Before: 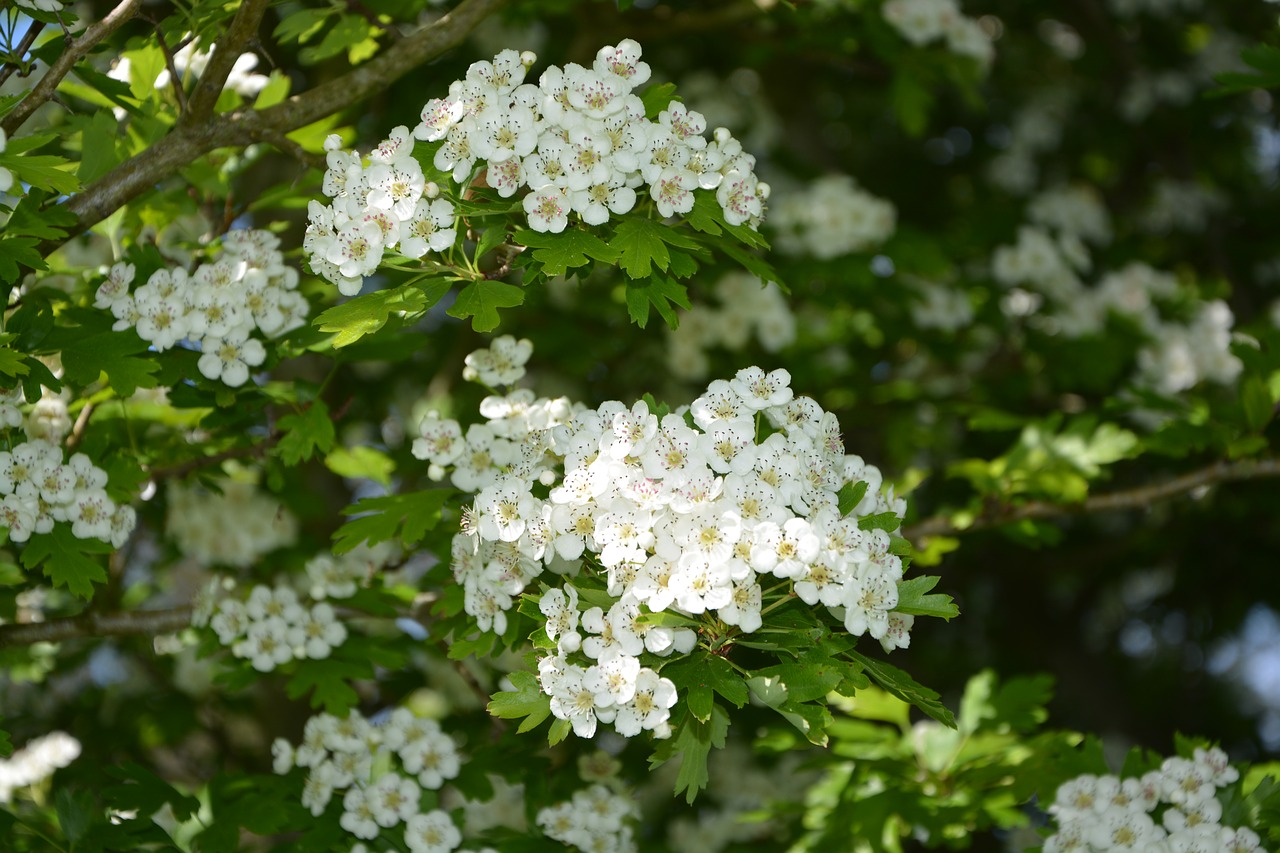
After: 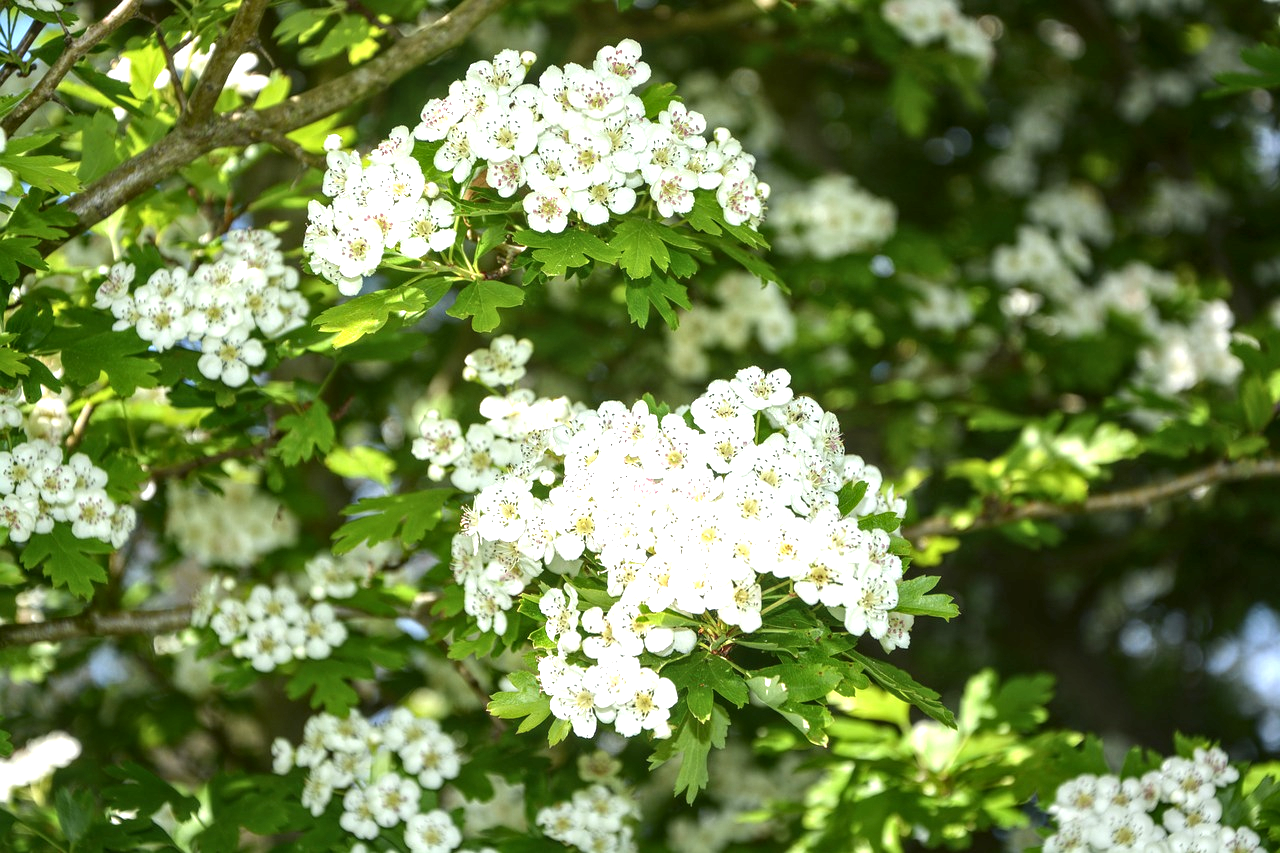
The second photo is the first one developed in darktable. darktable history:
exposure: black level correction 0, exposure 0.95 EV, compensate highlight preservation false
local contrast: highlights 62%, detail 143%, midtone range 0.427
